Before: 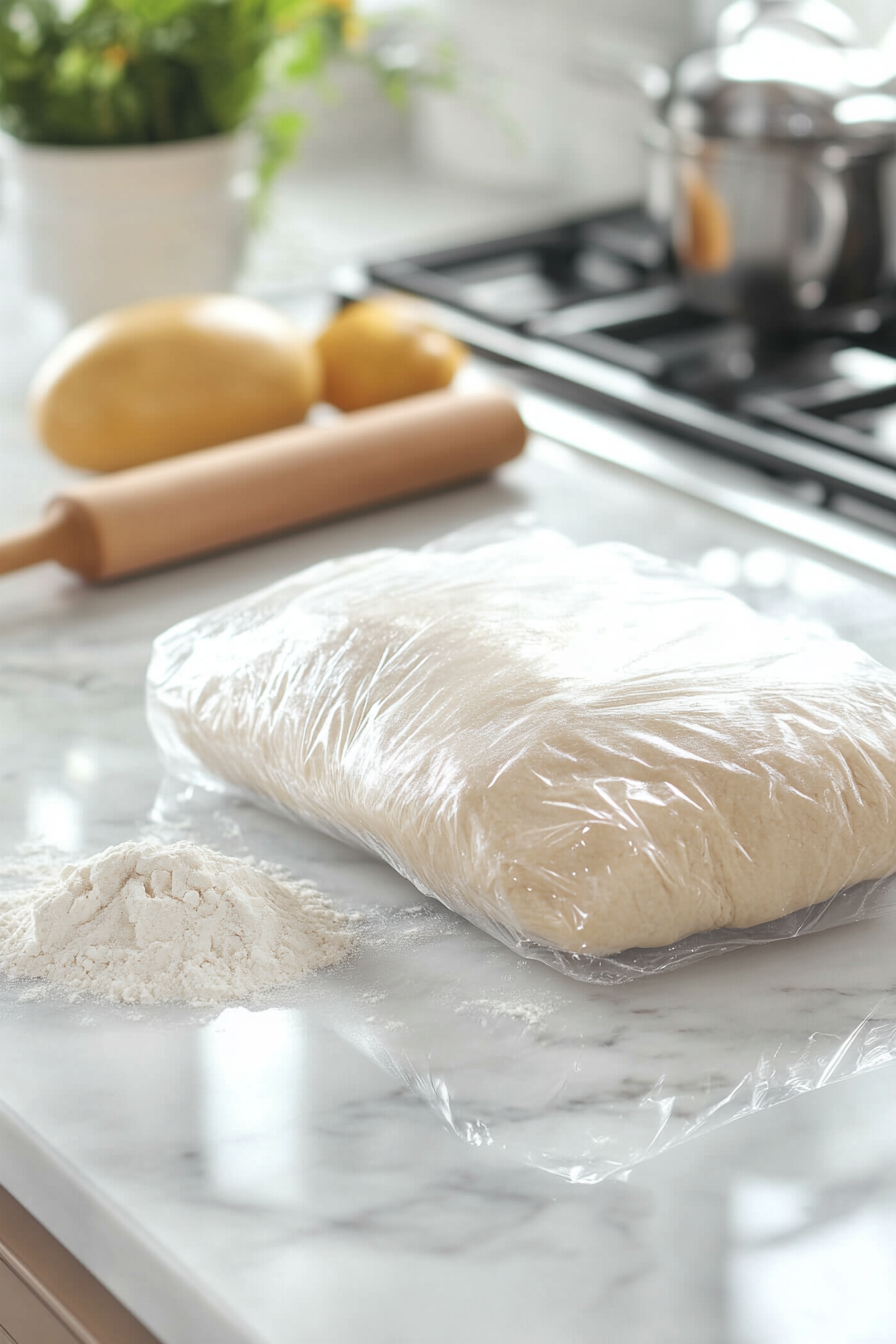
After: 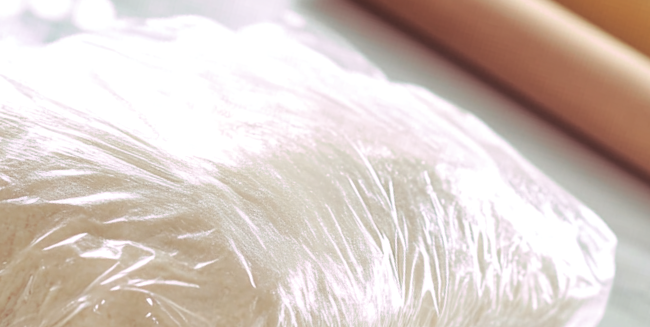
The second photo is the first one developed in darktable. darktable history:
crop and rotate: angle 16.12°, top 30.835%, bottom 35.653%
levels: levels [0.026, 0.507, 0.987]
split-toning: highlights › hue 298.8°, highlights › saturation 0.73, compress 41.76%
